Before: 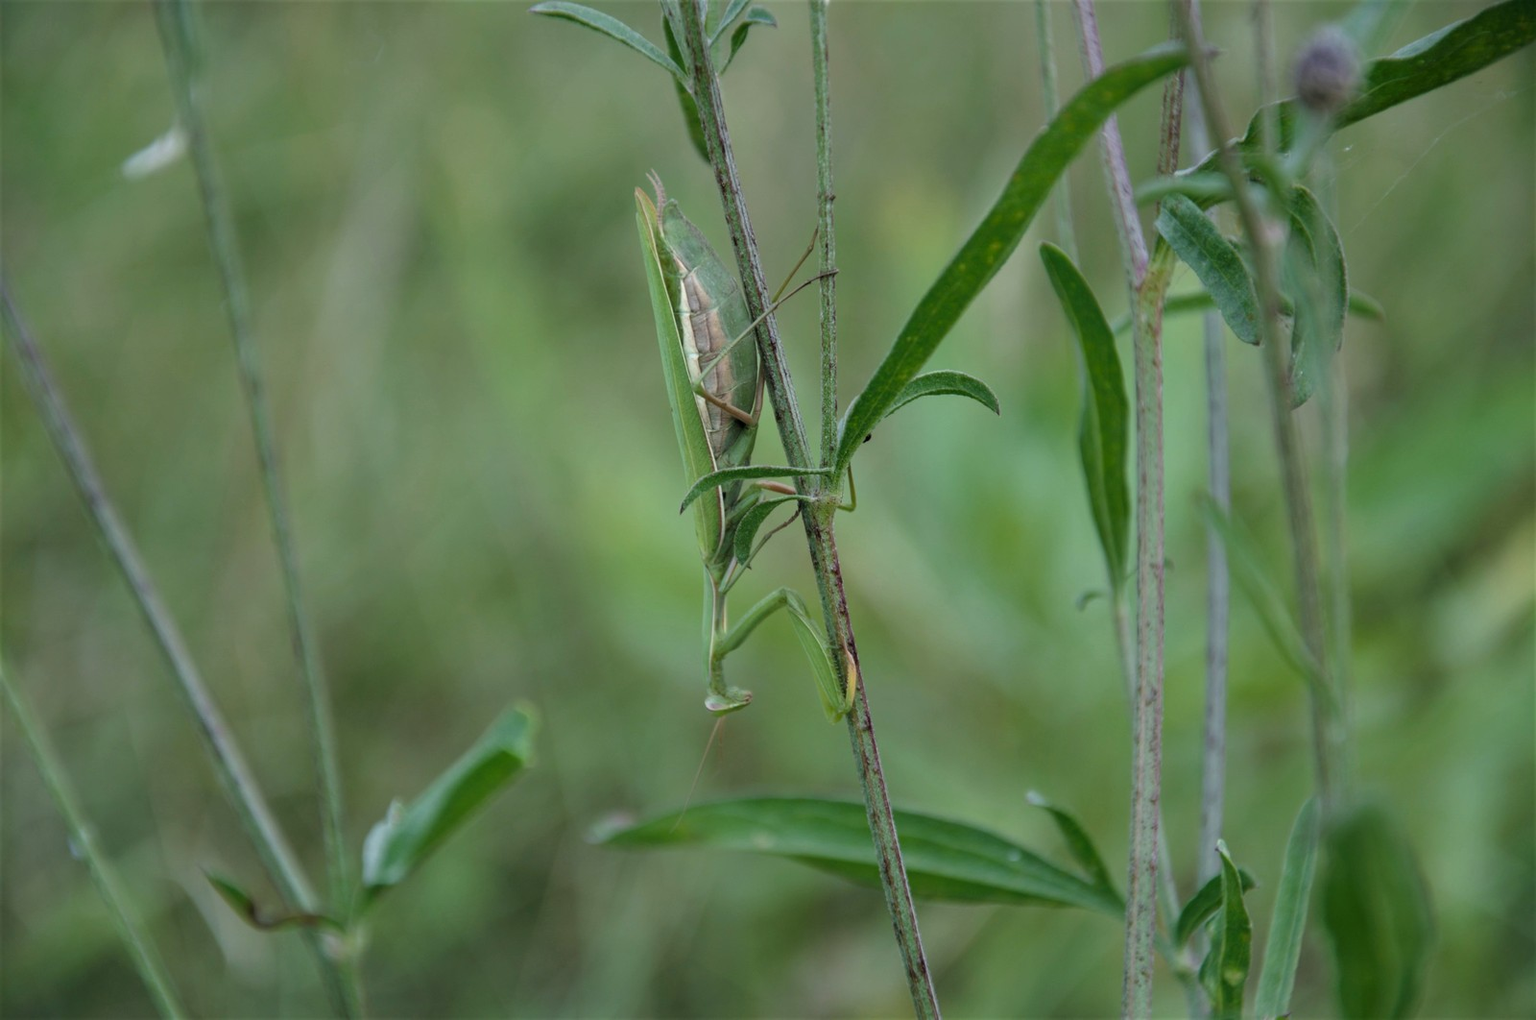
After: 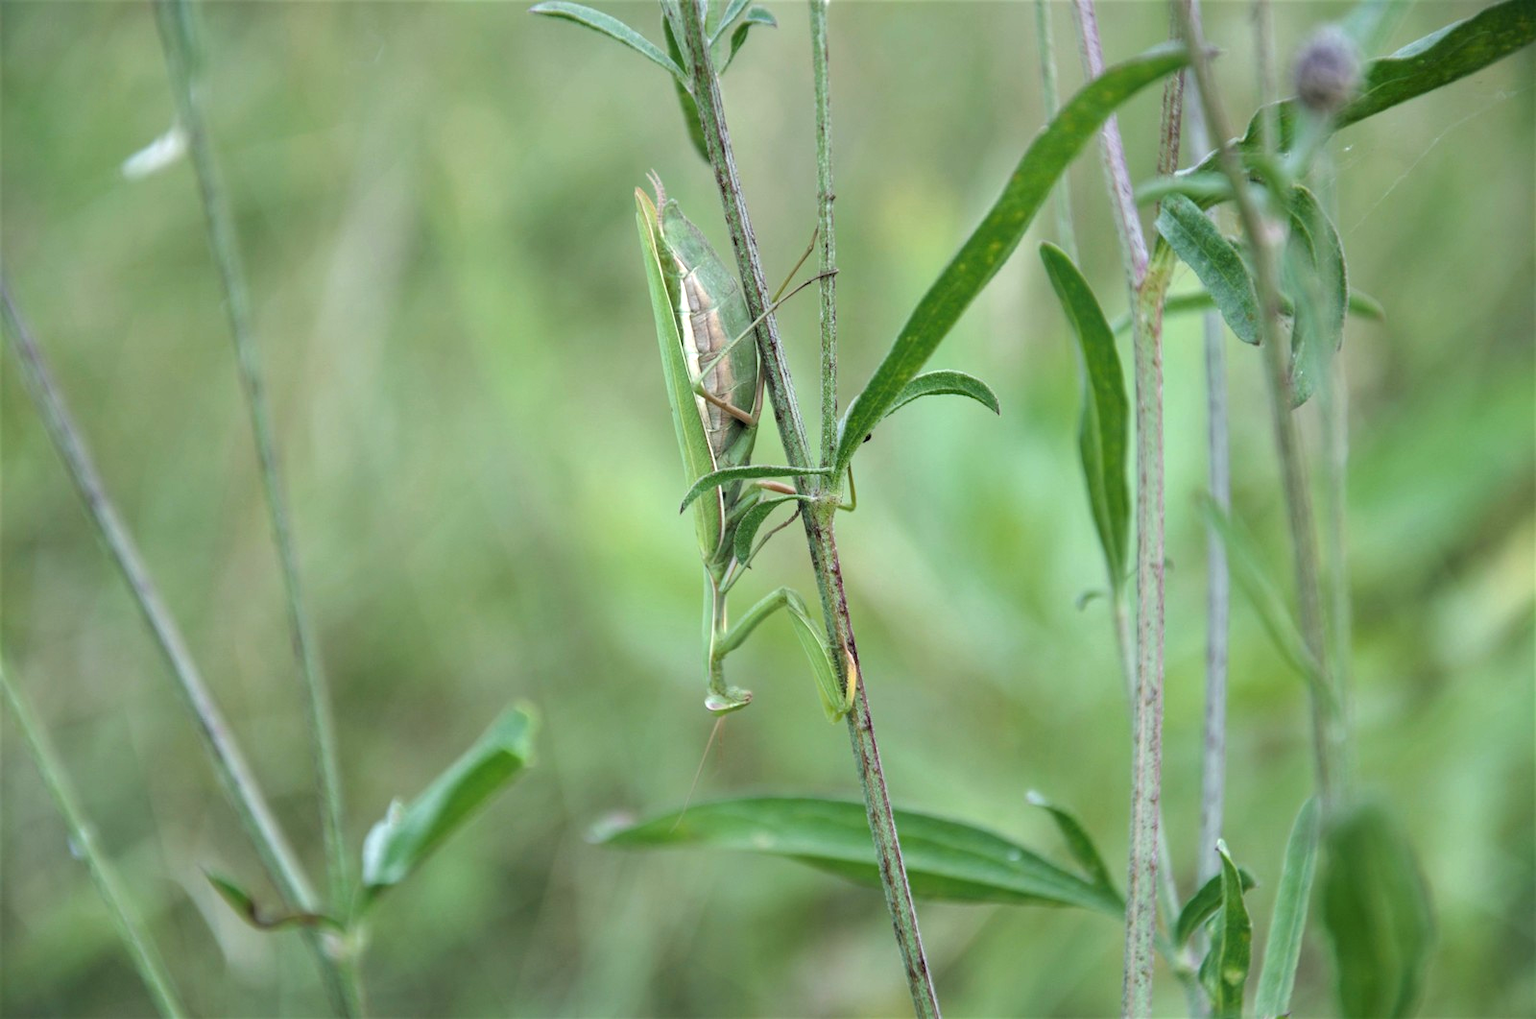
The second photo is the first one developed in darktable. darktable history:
exposure: black level correction 0, exposure 0.893 EV, compensate highlight preservation false
color zones: curves: ch1 [(0, 0.513) (0.143, 0.524) (0.286, 0.511) (0.429, 0.506) (0.571, 0.503) (0.714, 0.503) (0.857, 0.508) (1, 0.513)]
contrast brightness saturation: saturation -0.068
